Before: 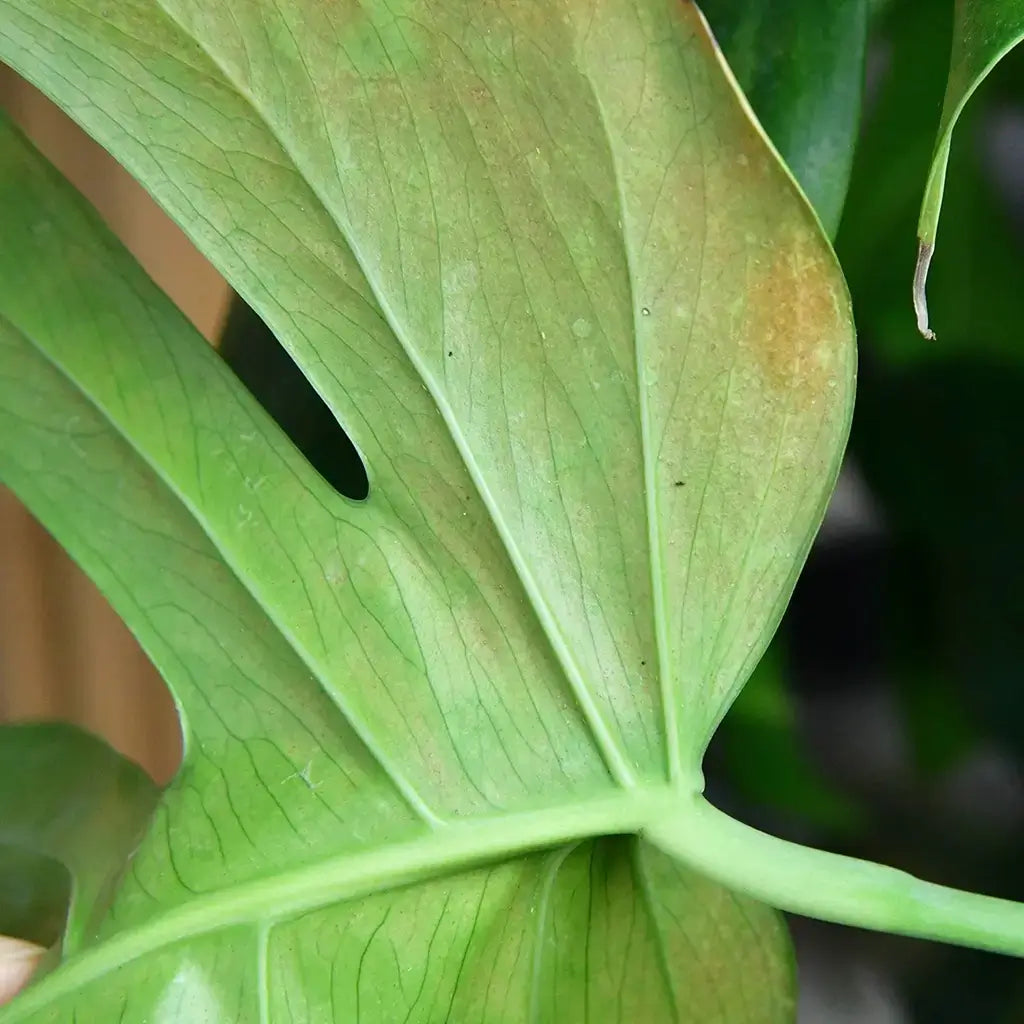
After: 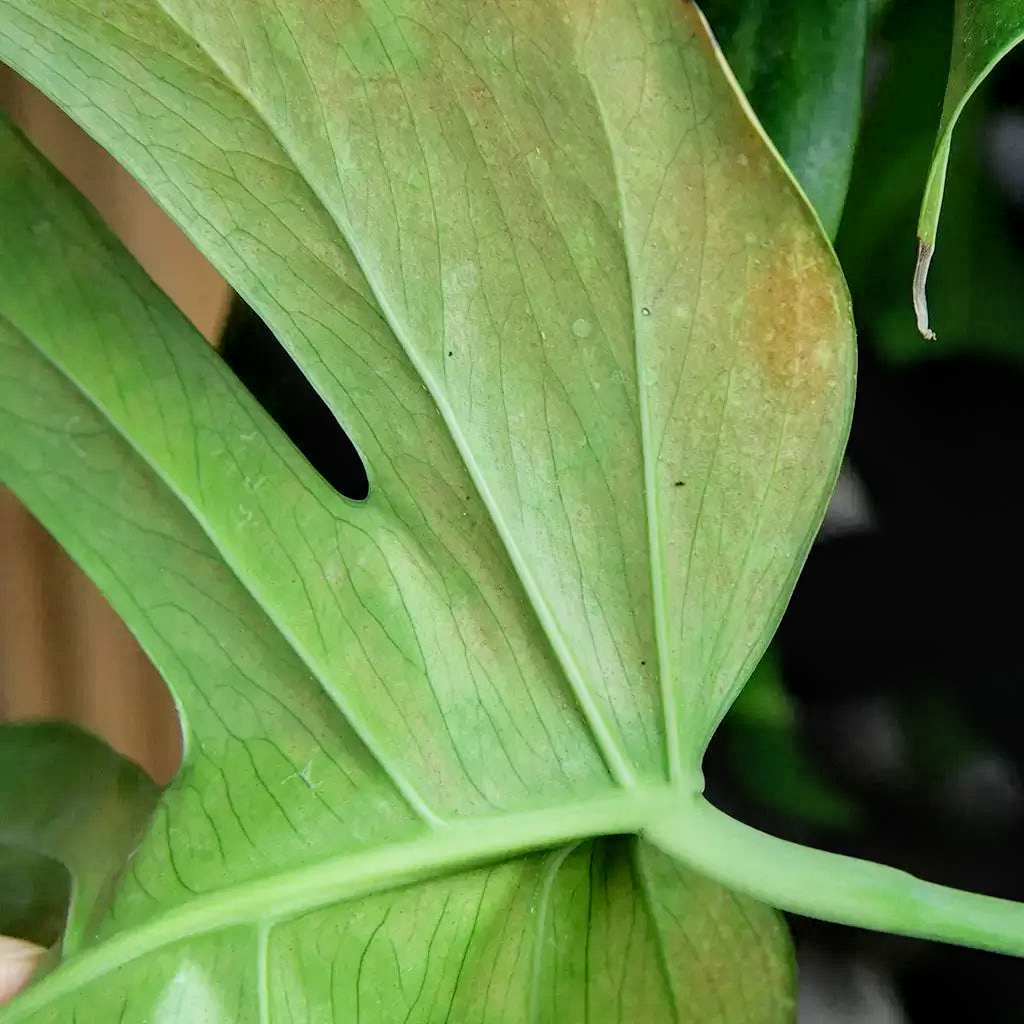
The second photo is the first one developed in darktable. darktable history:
filmic rgb: black relative exposure -7.76 EV, white relative exposure 4.38 EV, target black luminance 0%, hardness 3.75, latitude 50.76%, contrast 1.065, highlights saturation mix 9.55%, shadows ↔ highlights balance -0.215%, color science v6 (2022)
local contrast: detail 130%
